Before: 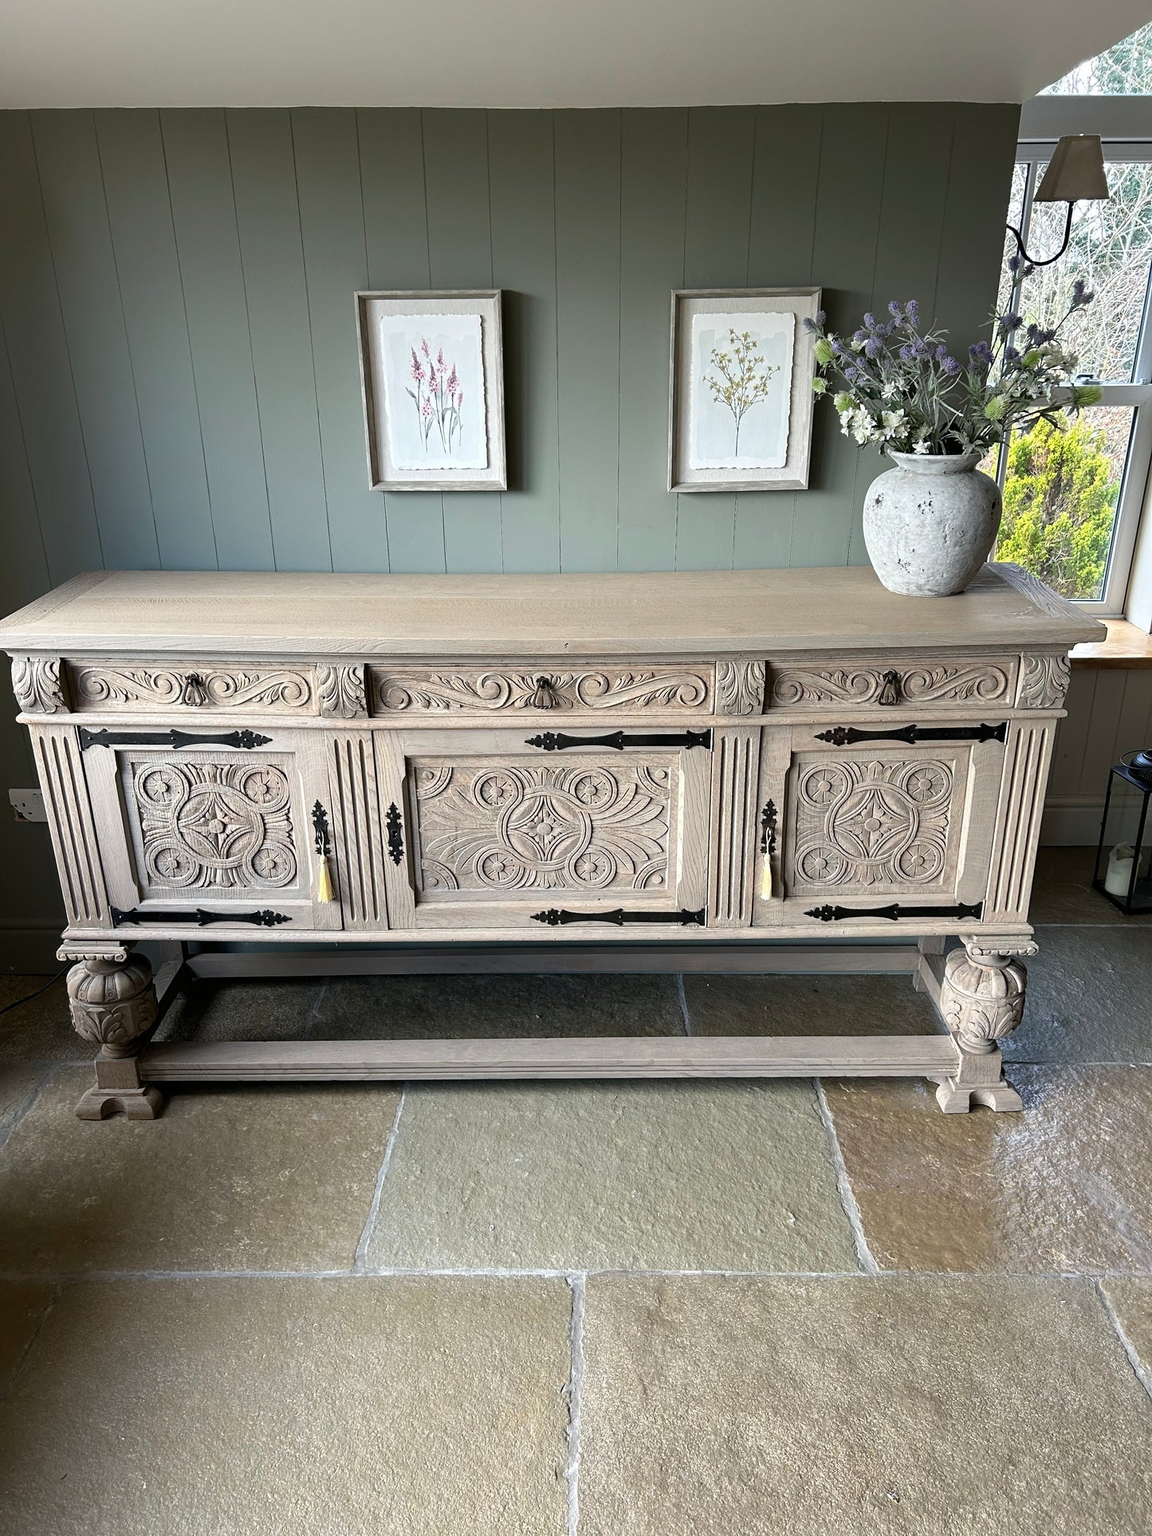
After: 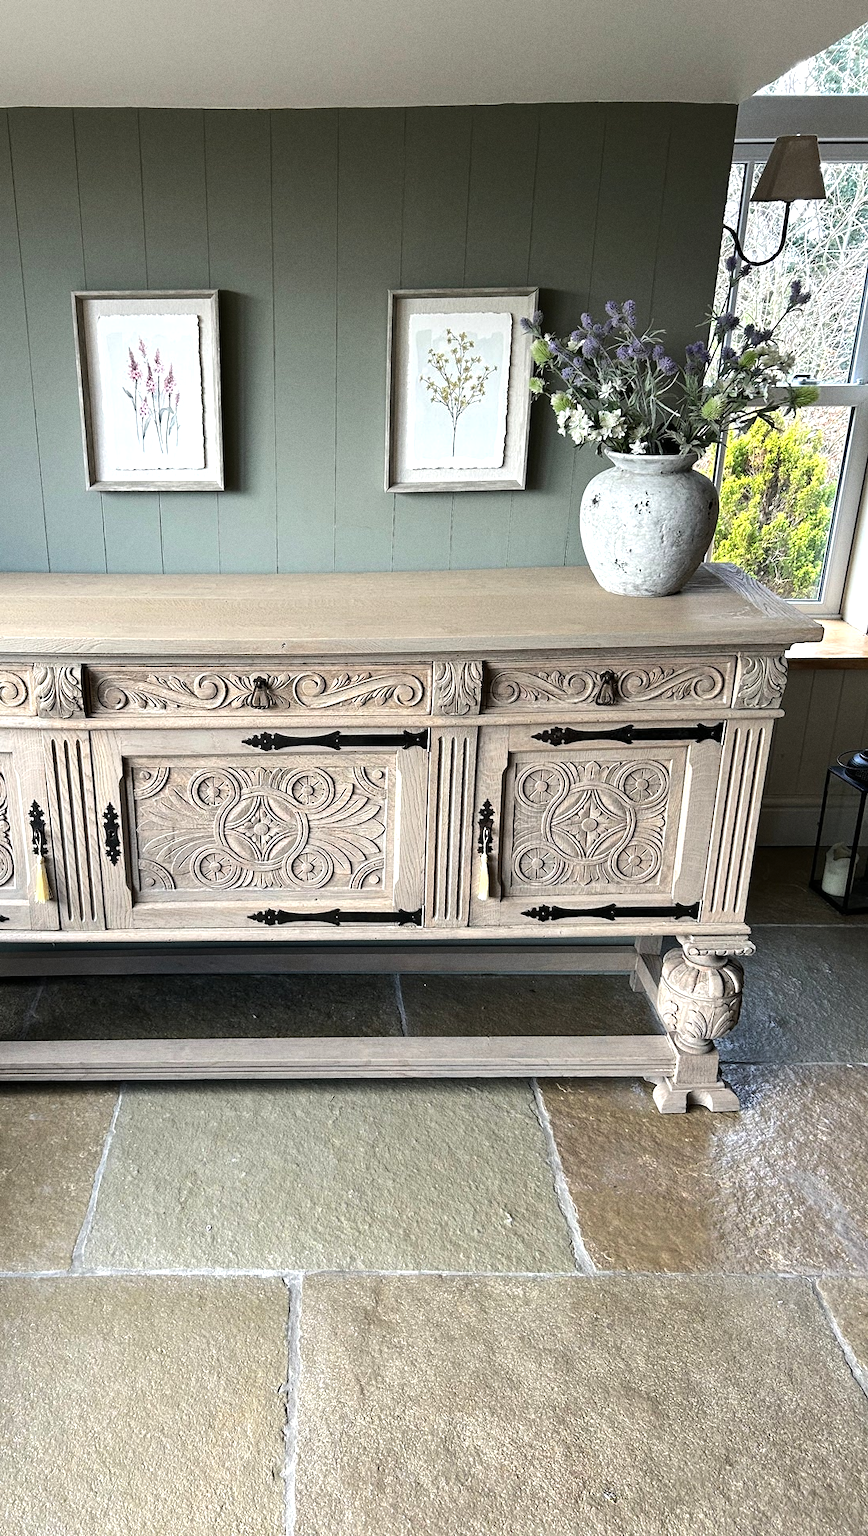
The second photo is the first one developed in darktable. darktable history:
crop and rotate: left 24.6%
grain: coarseness 0.47 ISO
tone equalizer: -8 EV -0.417 EV, -7 EV -0.389 EV, -6 EV -0.333 EV, -5 EV -0.222 EV, -3 EV 0.222 EV, -2 EV 0.333 EV, -1 EV 0.389 EV, +0 EV 0.417 EV, edges refinement/feathering 500, mask exposure compensation -1.57 EV, preserve details no
